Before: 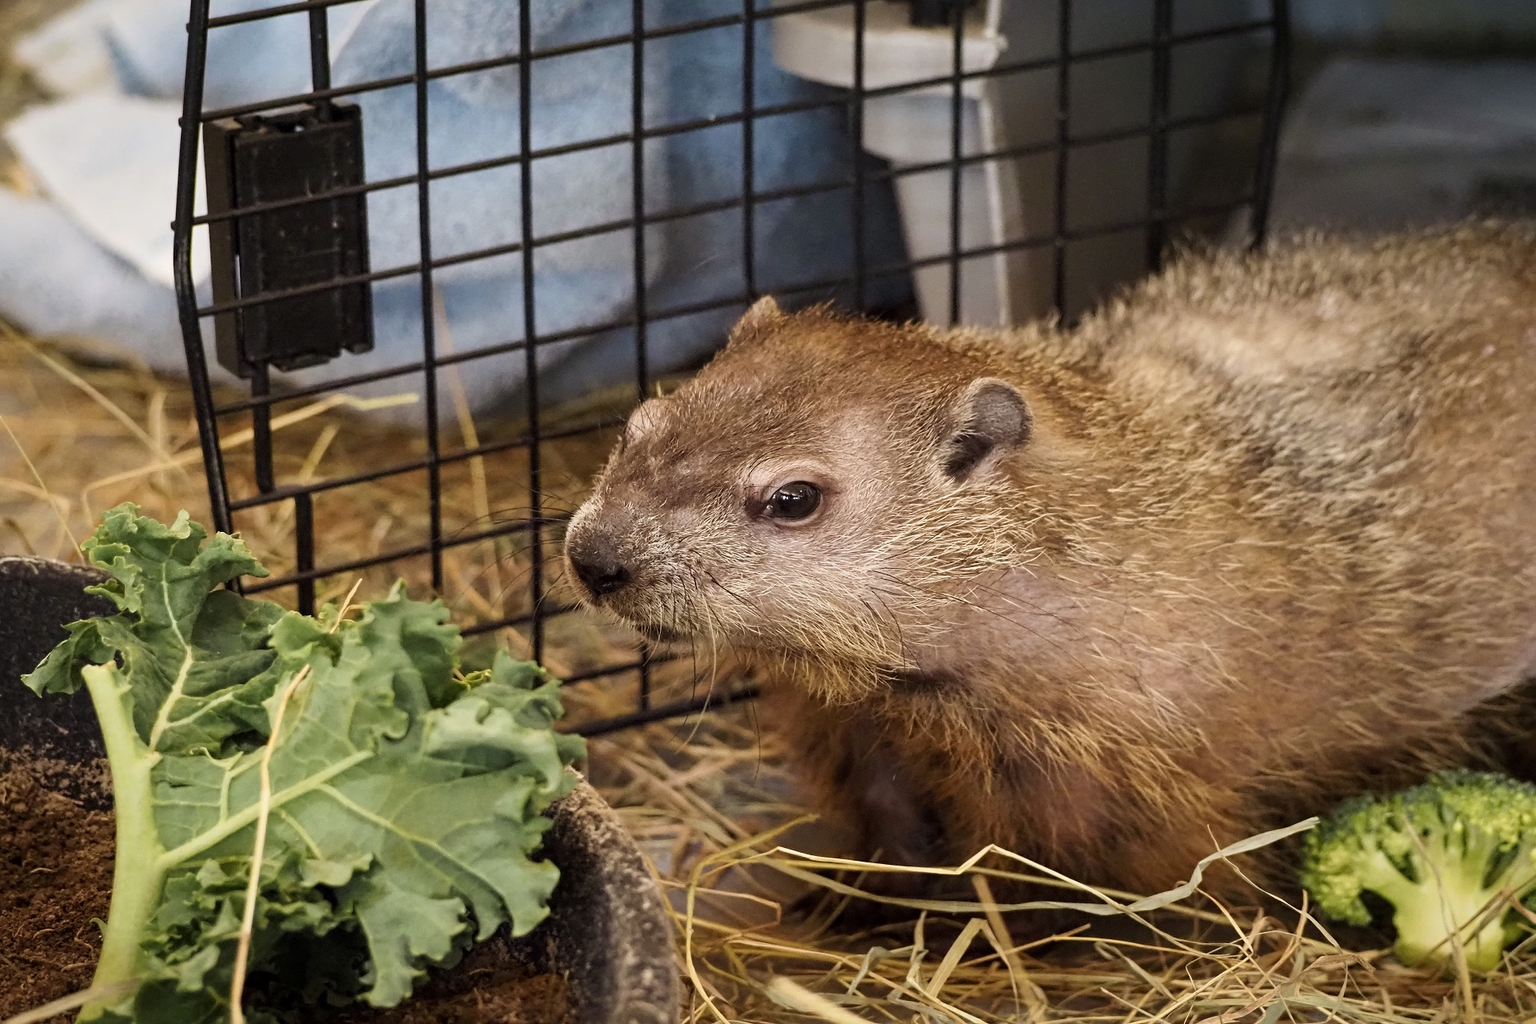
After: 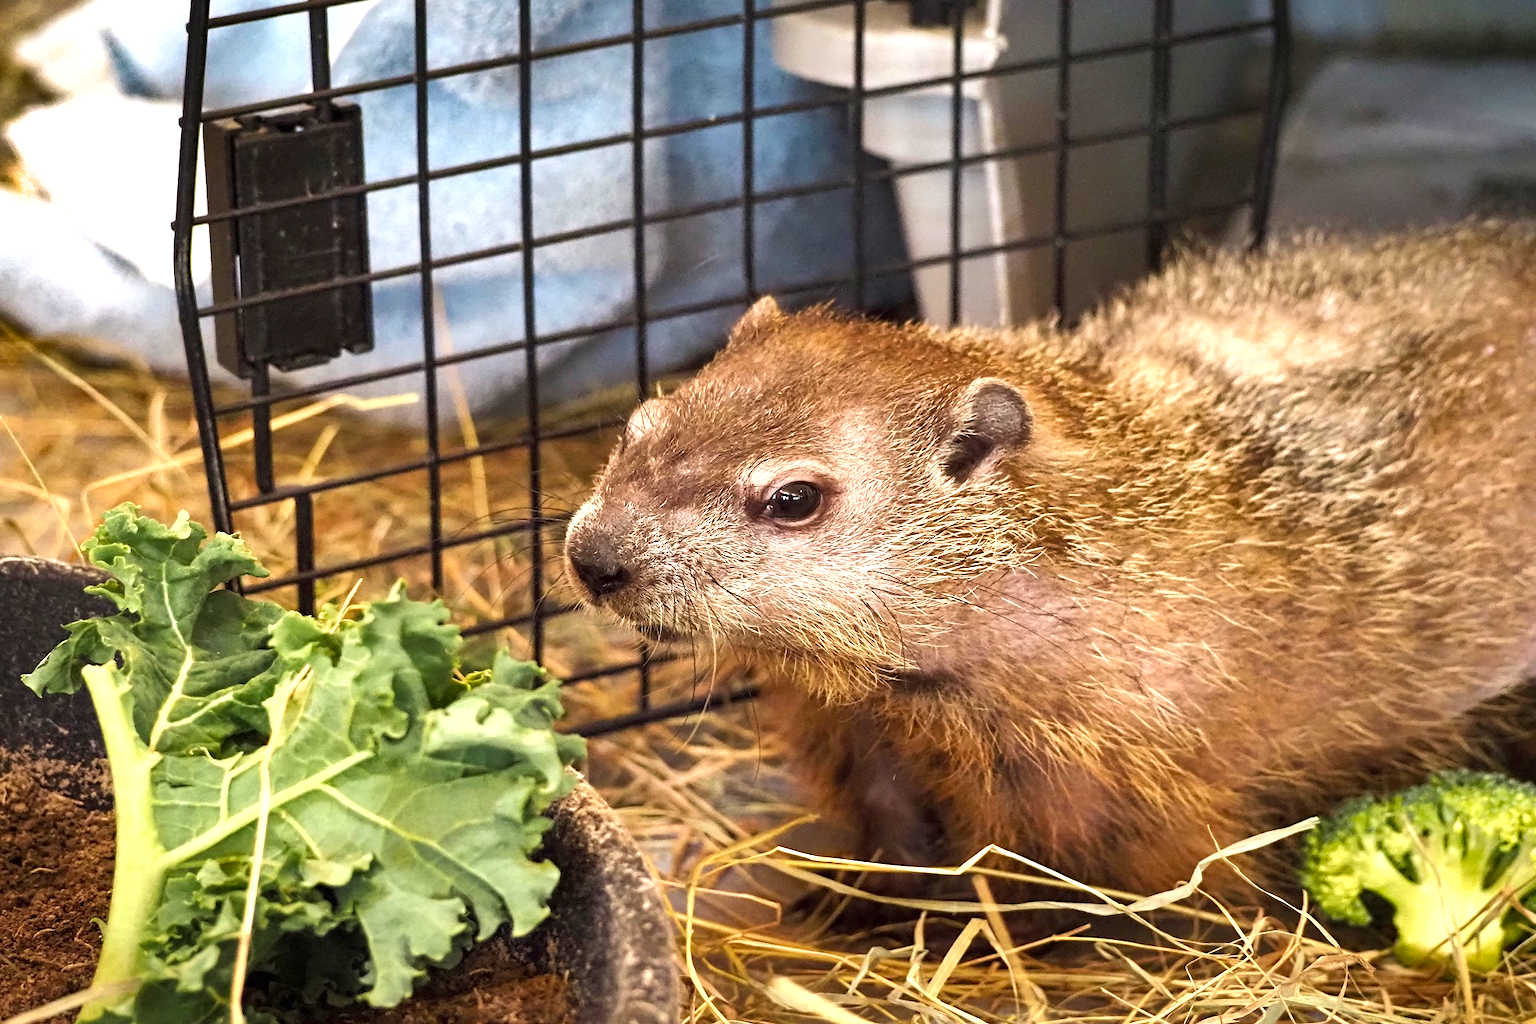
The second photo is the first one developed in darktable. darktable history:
shadows and highlights: radius 106.89, shadows 44.3, highlights -66.29, low approximation 0.01, soften with gaussian
exposure: black level correction 0, exposure 0.953 EV, compensate highlight preservation false
